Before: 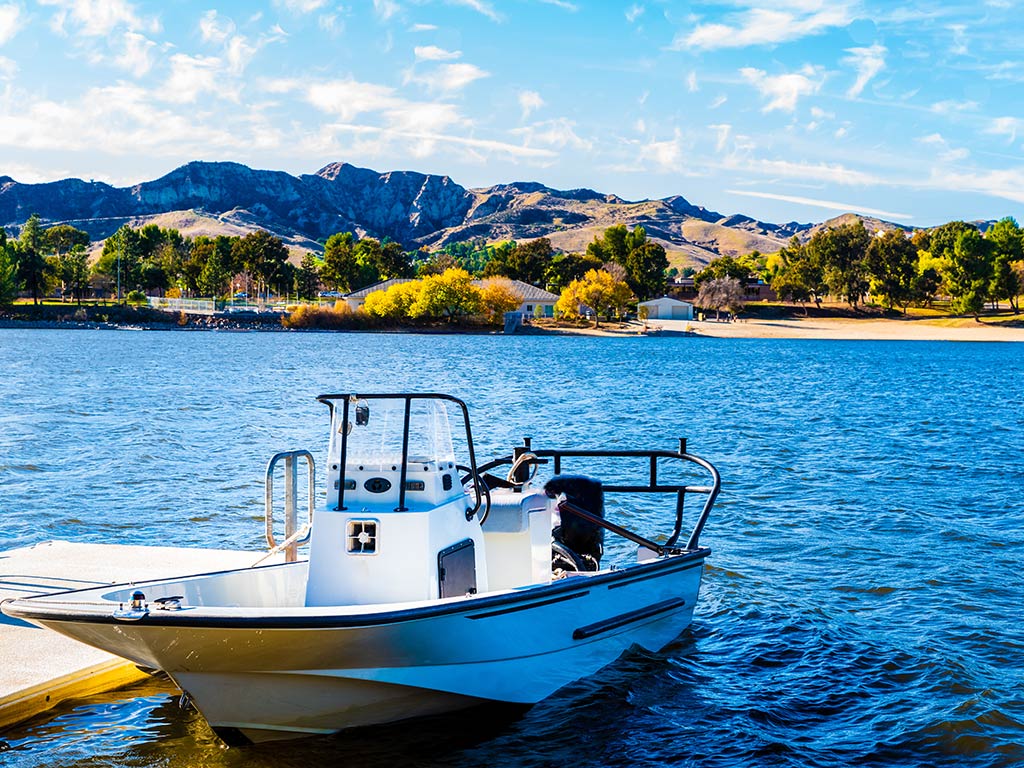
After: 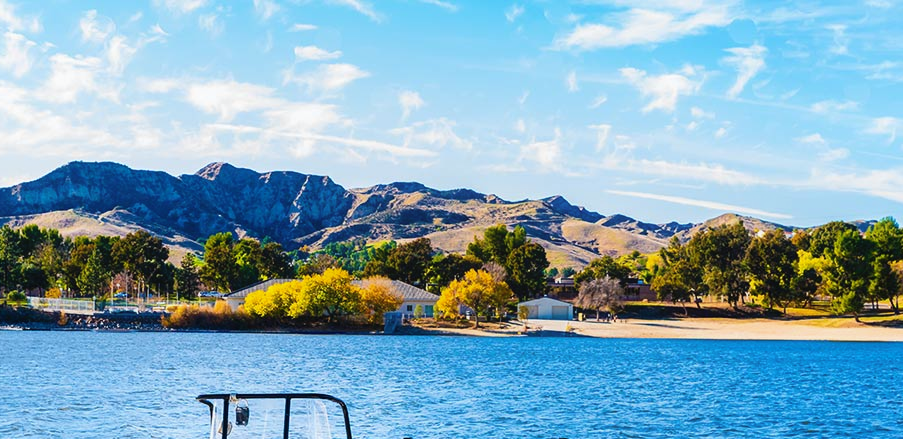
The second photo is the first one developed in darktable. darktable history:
crop and rotate: left 11.812%, bottom 42.776%
contrast equalizer: octaves 7, y [[0.6 ×6], [0.55 ×6], [0 ×6], [0 ×6], [0 ×6]], mix -0.3
